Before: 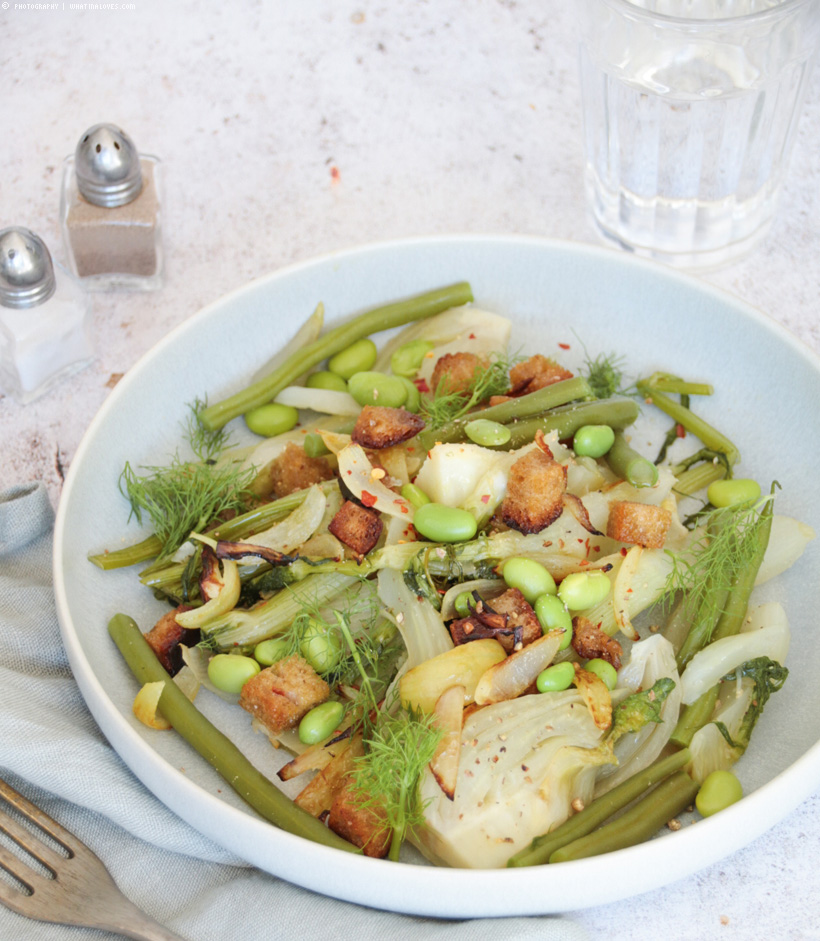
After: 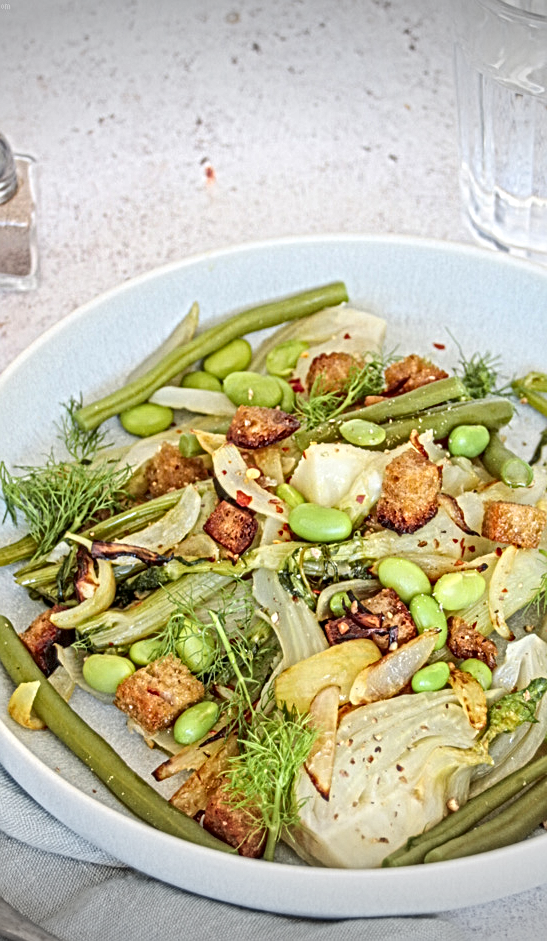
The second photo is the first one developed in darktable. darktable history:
vignetting: fall-off start 100.73%, width/height ratio 1.321
local contrast: mode bilateral grid, contrast 19, coarseness 3, detail 299%, midtone range 0.2
contrast brightness saturation: contrast 0.098, brightness 0.029, saturation 0.089
crop and rotate: left 15.312%, right 17.97%
